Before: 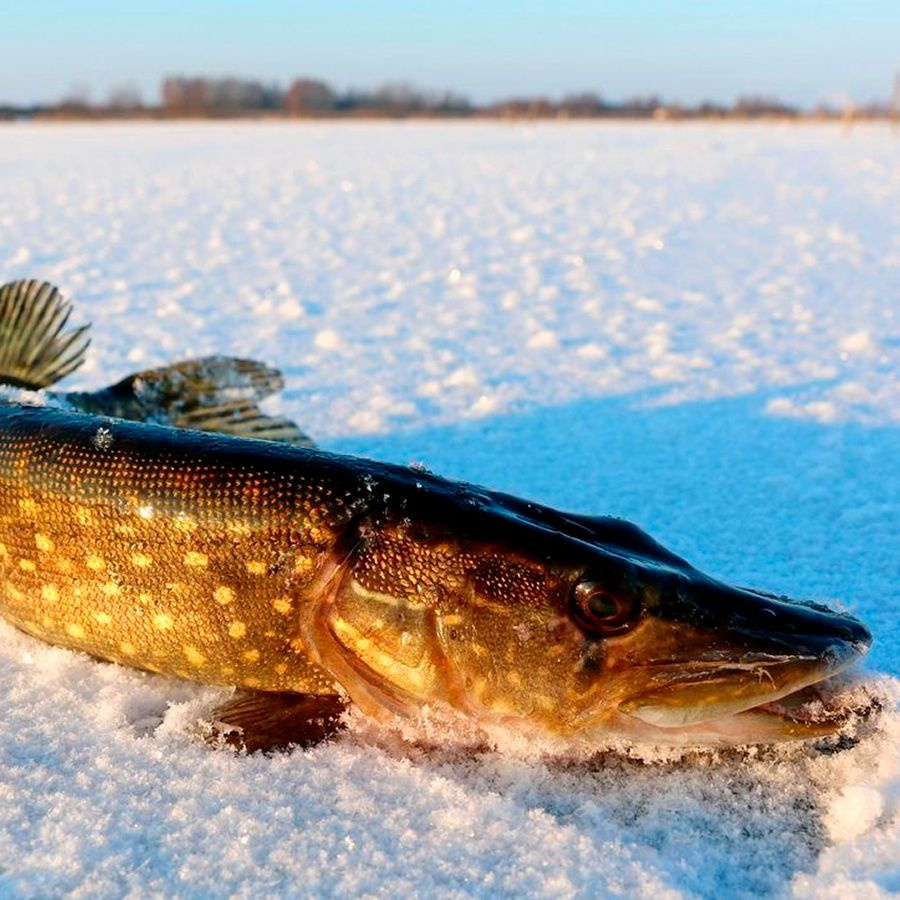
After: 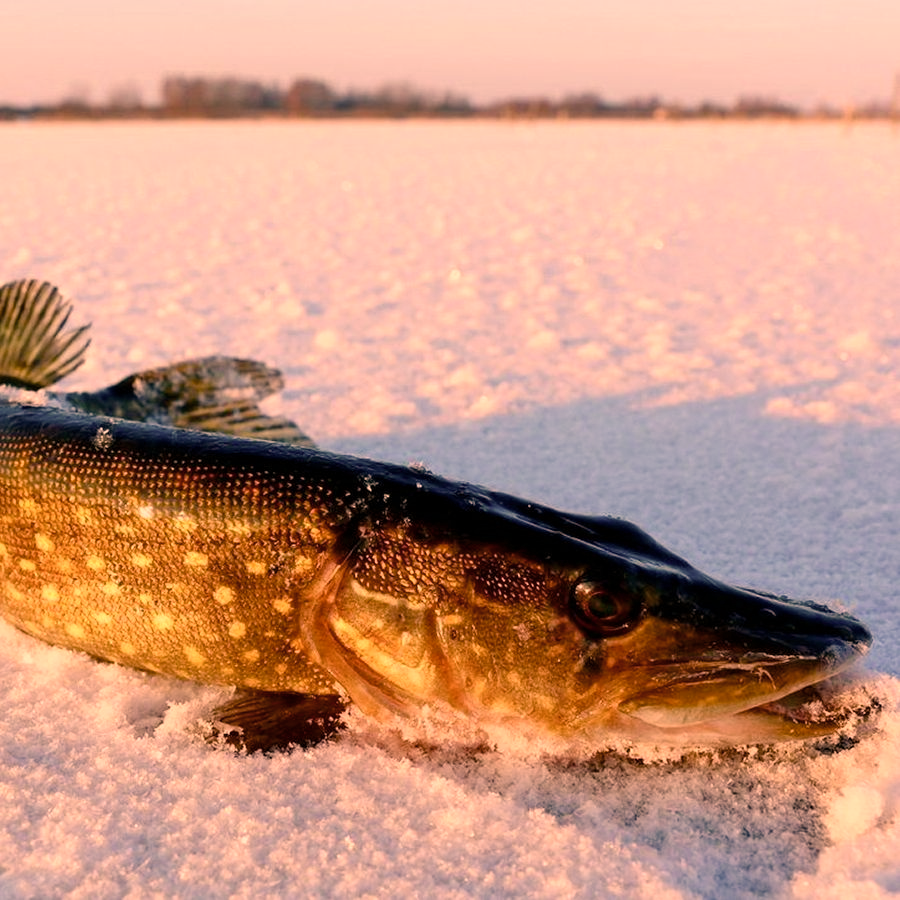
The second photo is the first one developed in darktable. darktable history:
color balance rgb: perceptual saturation grading › global saturation 20%, perceptual saturation grading › highlights -25%, perceptual saturation grading › shadows 25%
color correction: highlights a* 40, highlights b* 40, saturation 0.69
